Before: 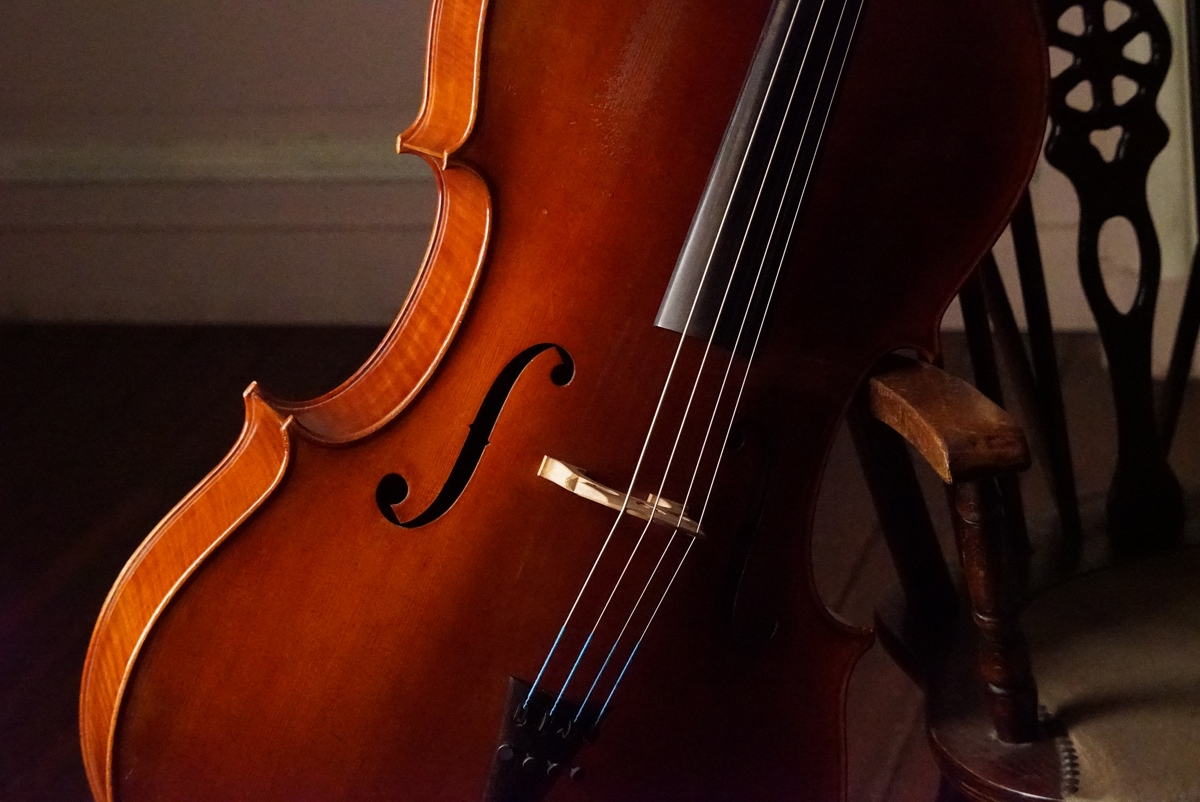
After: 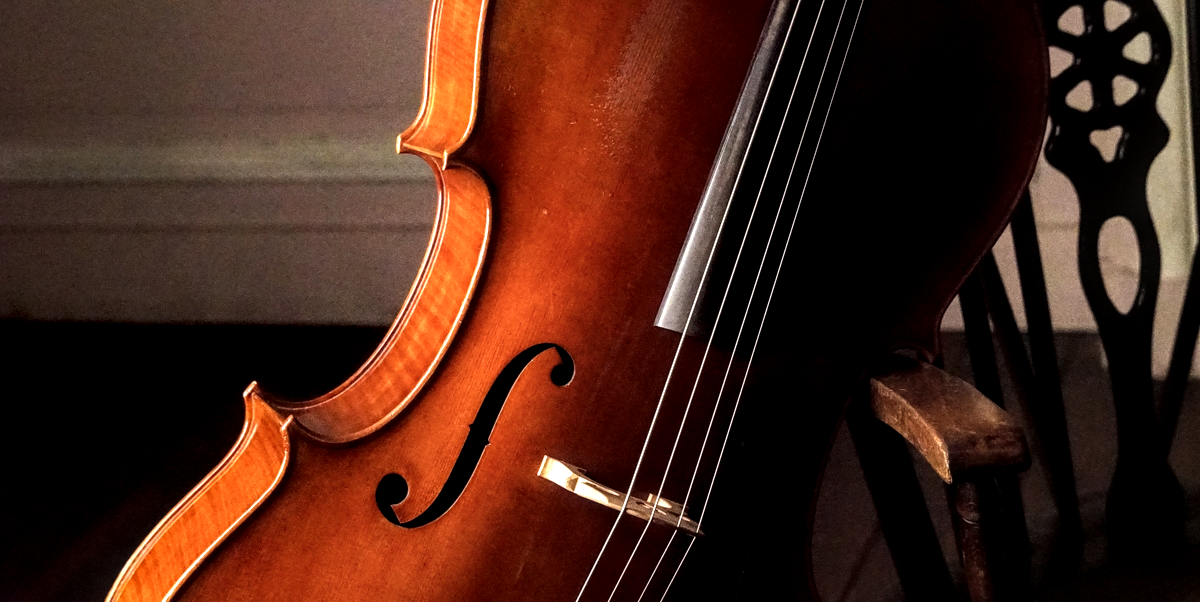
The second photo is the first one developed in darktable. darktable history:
local contrast: highlights 78%, shadows 56%, detail 174%, midtone range 0.429
crop: bottom 24.905%
tone equalizer: -8 EV -0.785 EV, -7 EV -0.713 EV, -6 EV -0.57 EV, -5 EV -0.373 EV, -3 EV 0.378 EV, -2 EV 0.6 EV, -1 EV 0.68 EV, +0 EV 0.759 EV
